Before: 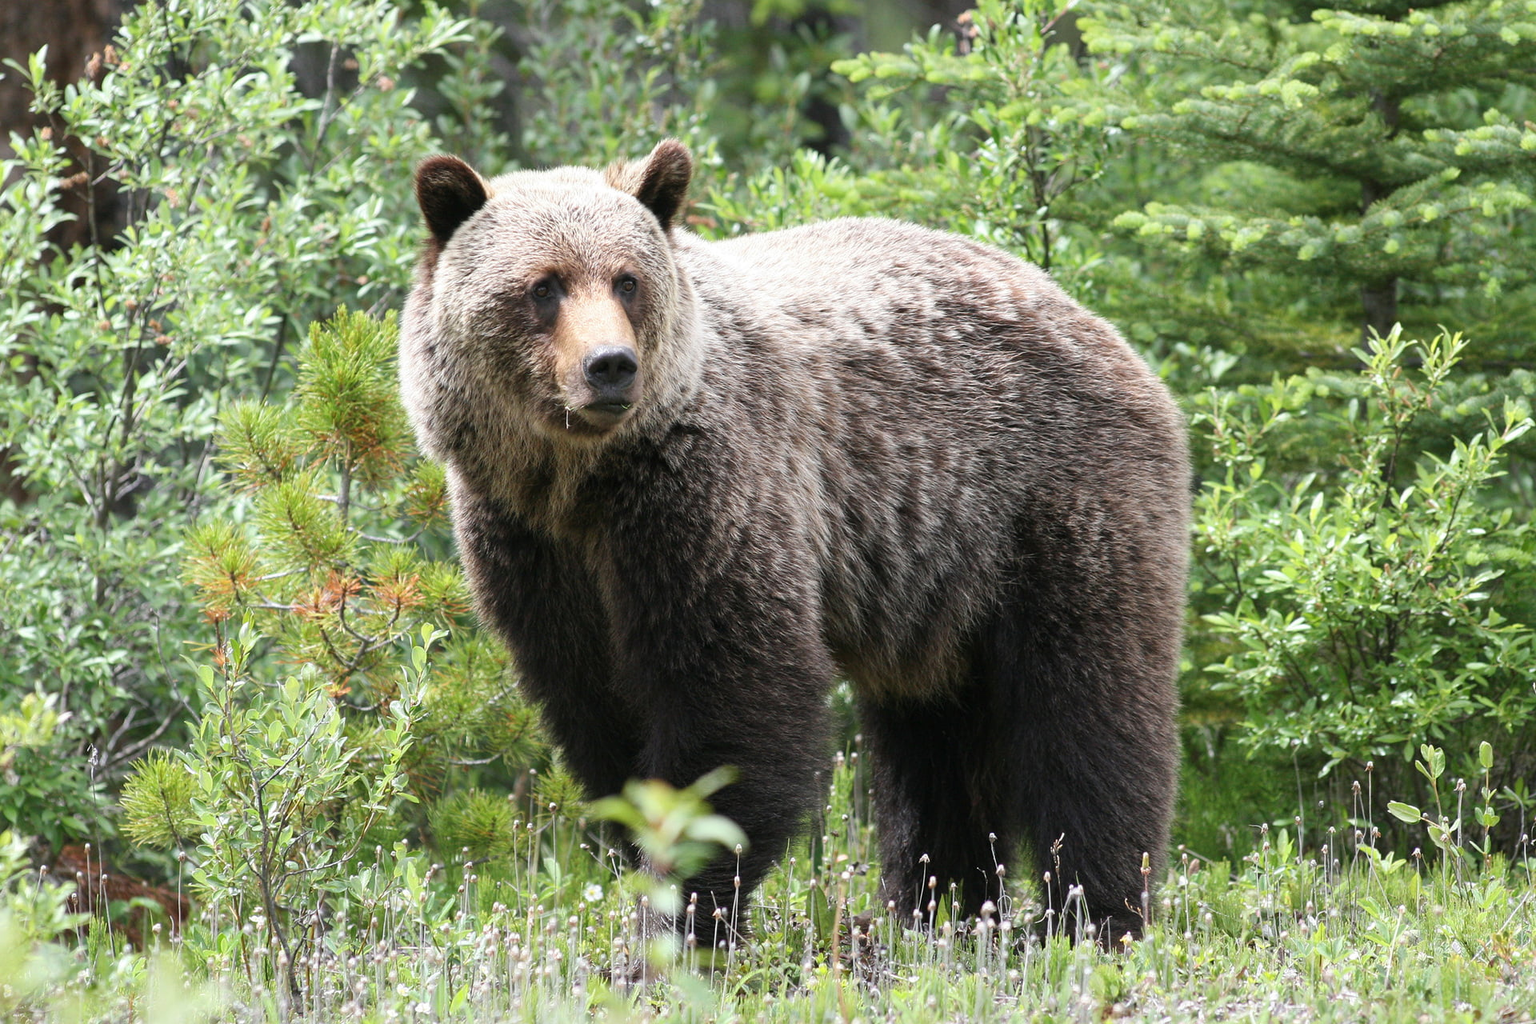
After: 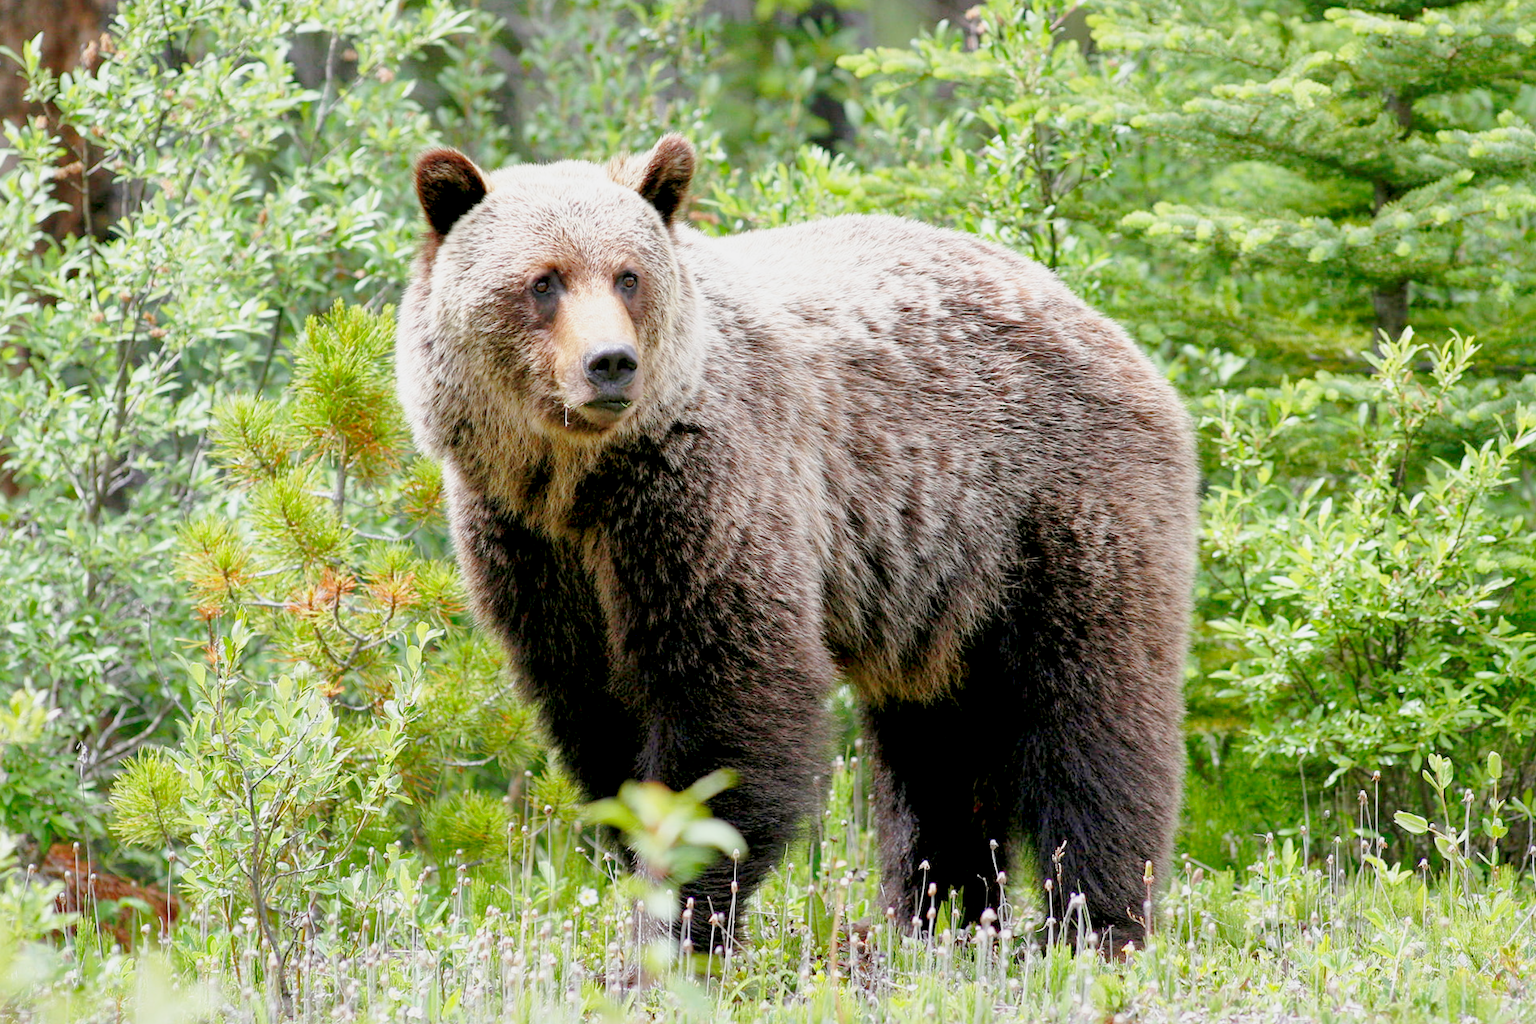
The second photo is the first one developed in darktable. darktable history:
color balance rgb: shadows lift › chroma 1.003%, shadows lift › hue 31.14°, perceptual saturation grading › global saturation 0.088%, perceptual brilliance grading › global brilliance 2.869%, perceptual brilliance grading › highlights -2.249%, perceptual brilliance grading › shadows 2.589%, contrast -20.371%
crop and rotate: angle -0.51°
exposure: black level correction 0.01, exposure 0.015 EV, compensate highlight preservation false
shadows and highlights: on, module defaults
base curve: curves: ch0 [(0, 0) (0.028, 0.03) (0.121, 0.232) (0.46, 0.748) (0.859, 0.968) (1, 1)], preserve colors none
